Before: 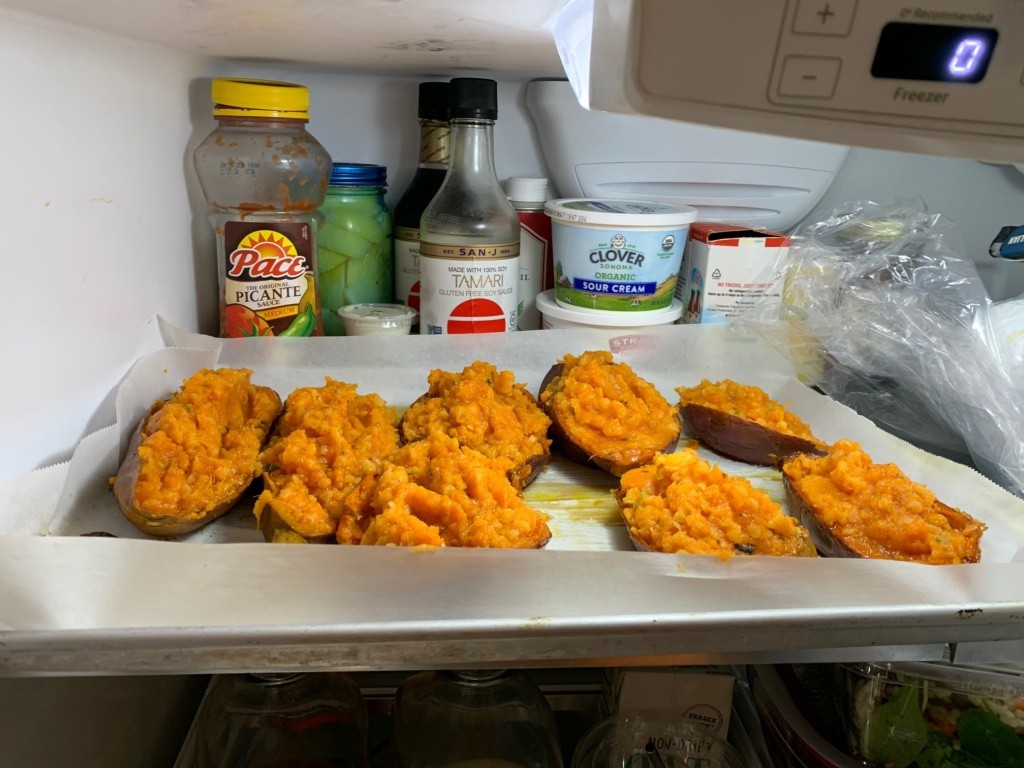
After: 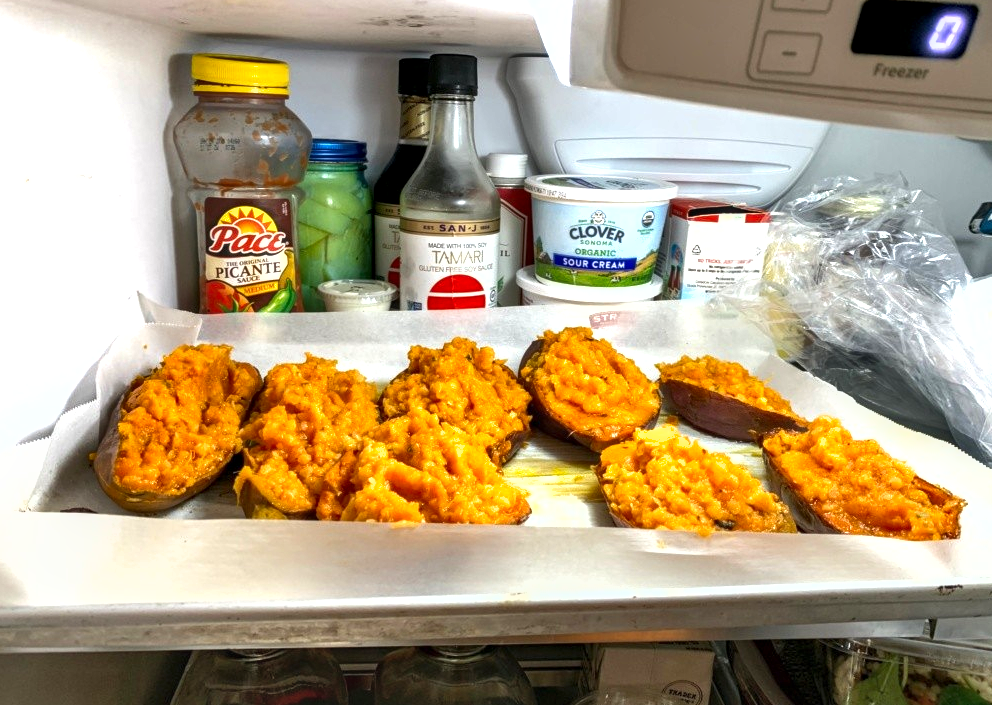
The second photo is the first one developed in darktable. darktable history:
shadows and highlights: low approximation 0.01, soften with gaussian
exposure: exposure 0.921 EV, compensate highlight preservation false
local contrast: detail 130%
crop: left 1.964%, top 3.251%, right 1.122%, bottom 4.933%
